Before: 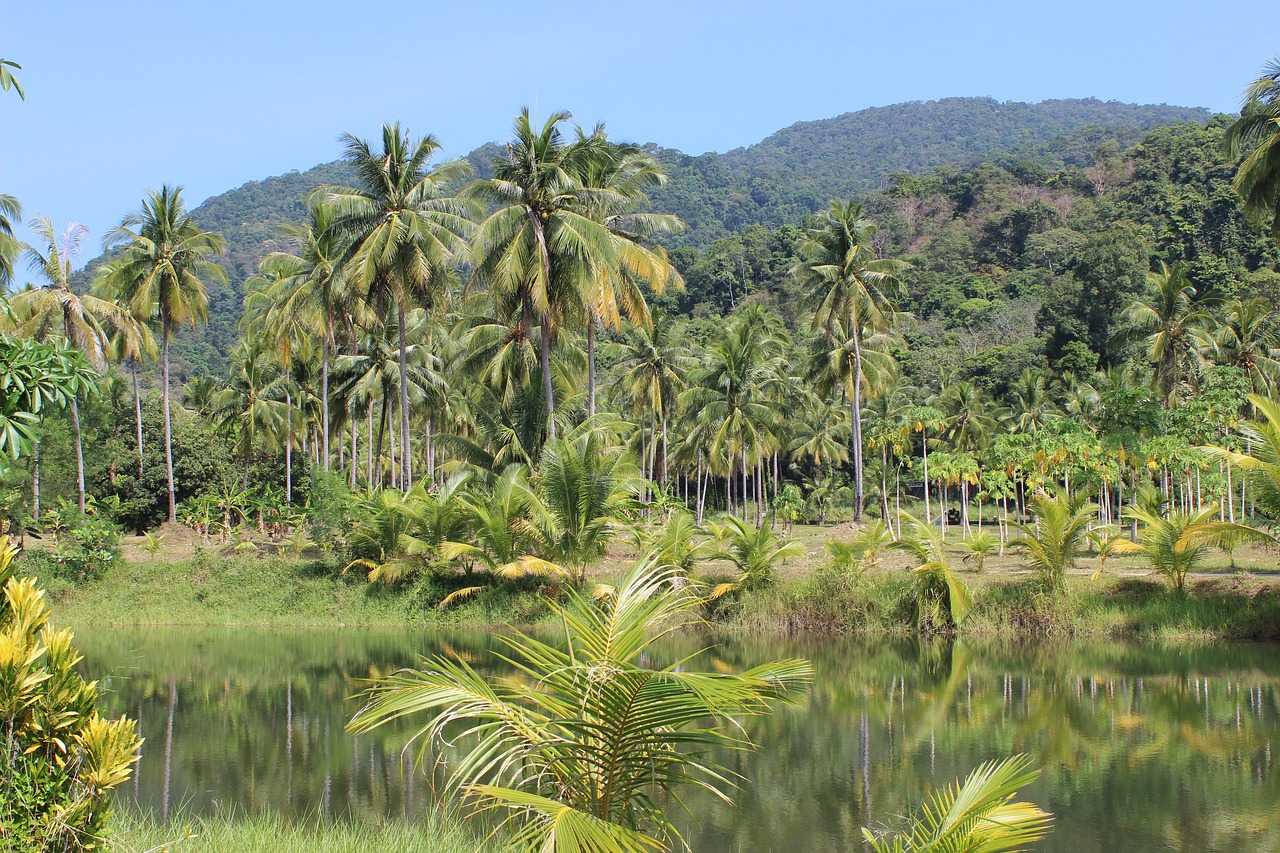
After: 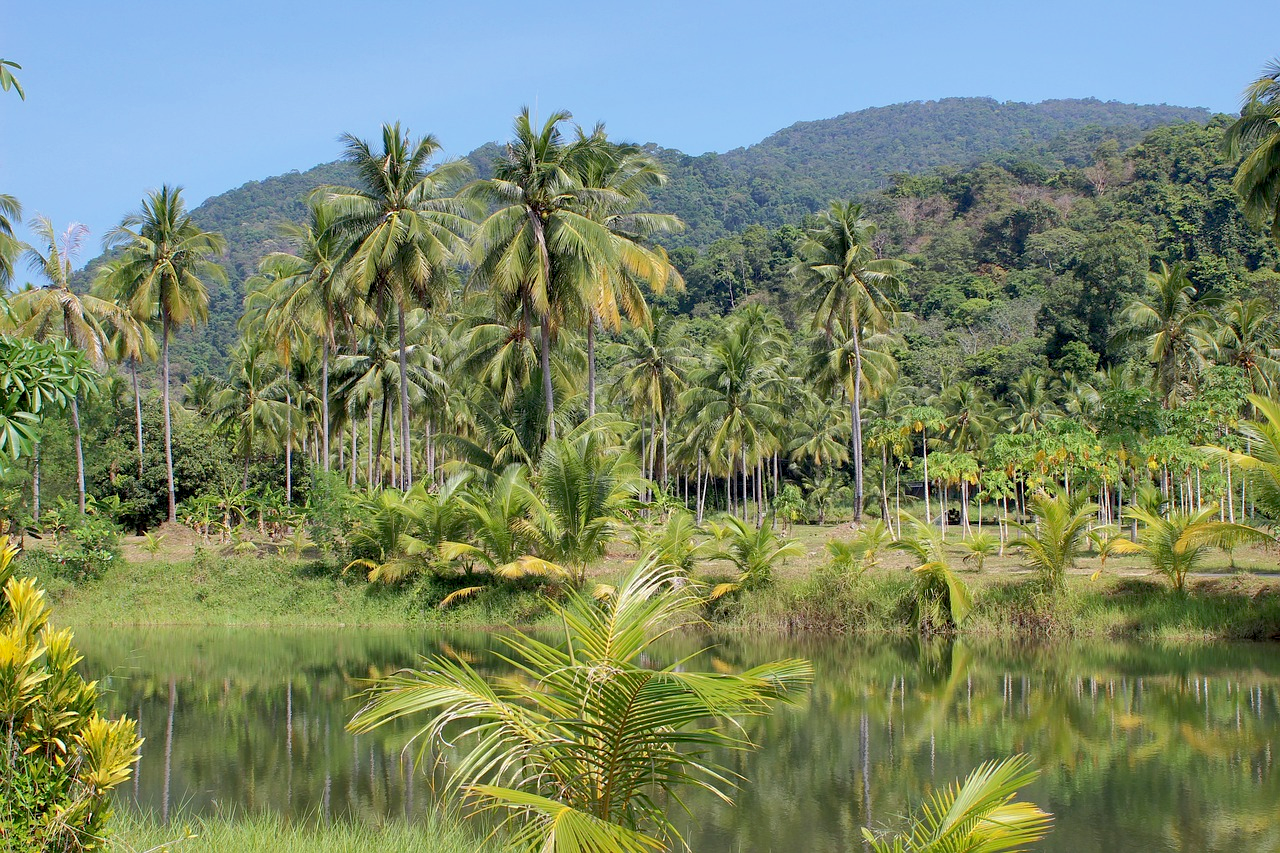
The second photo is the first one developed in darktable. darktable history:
shadows and highlights: on, module defaults
exposure: black level correction 0.01, exposure 0.014 EV, compensate highlight preservation false
